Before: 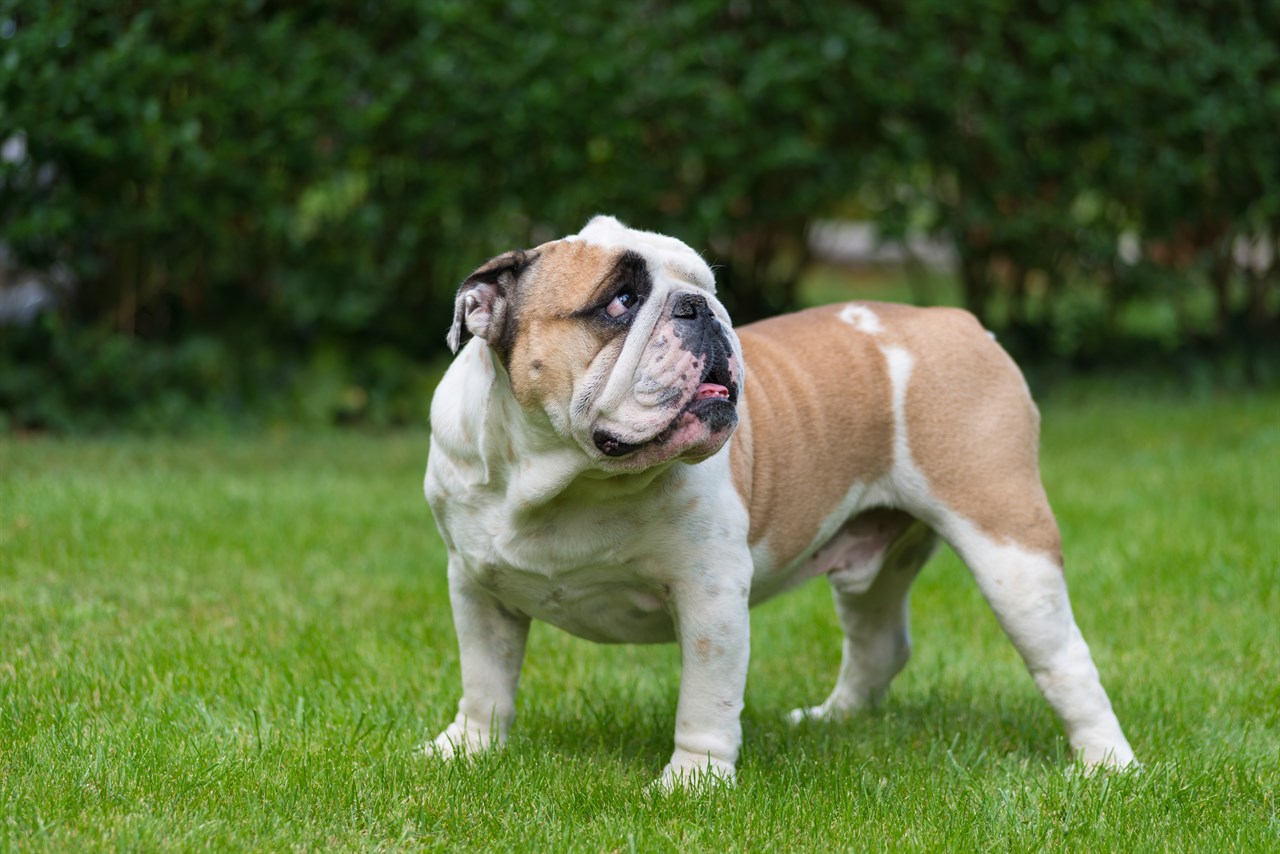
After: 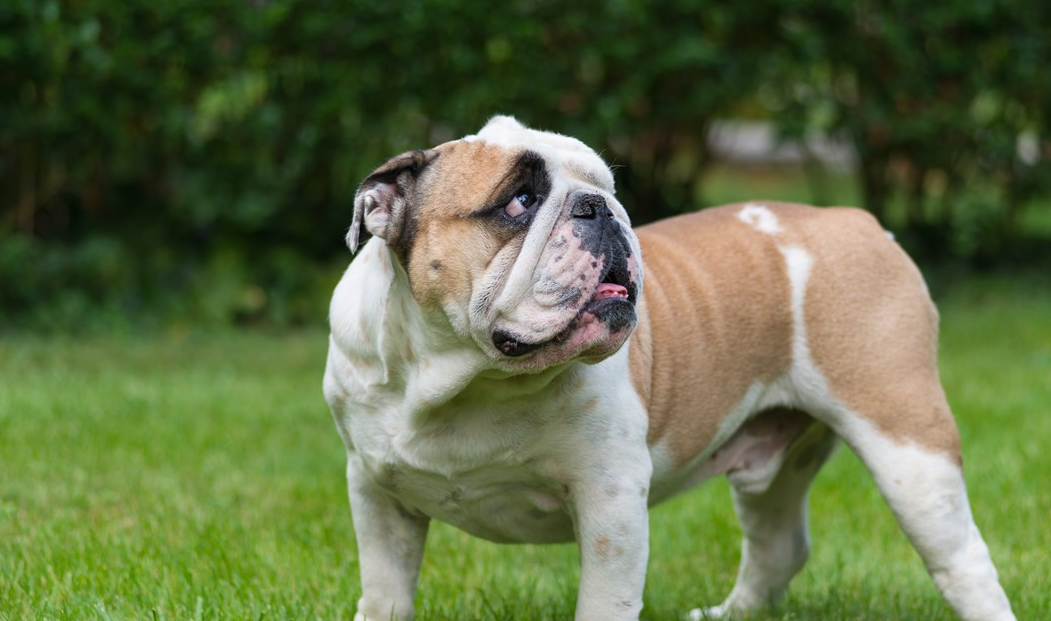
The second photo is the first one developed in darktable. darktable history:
crop: left 7.934%, top 11.799%, right 9.949%, bottom 15.409%
